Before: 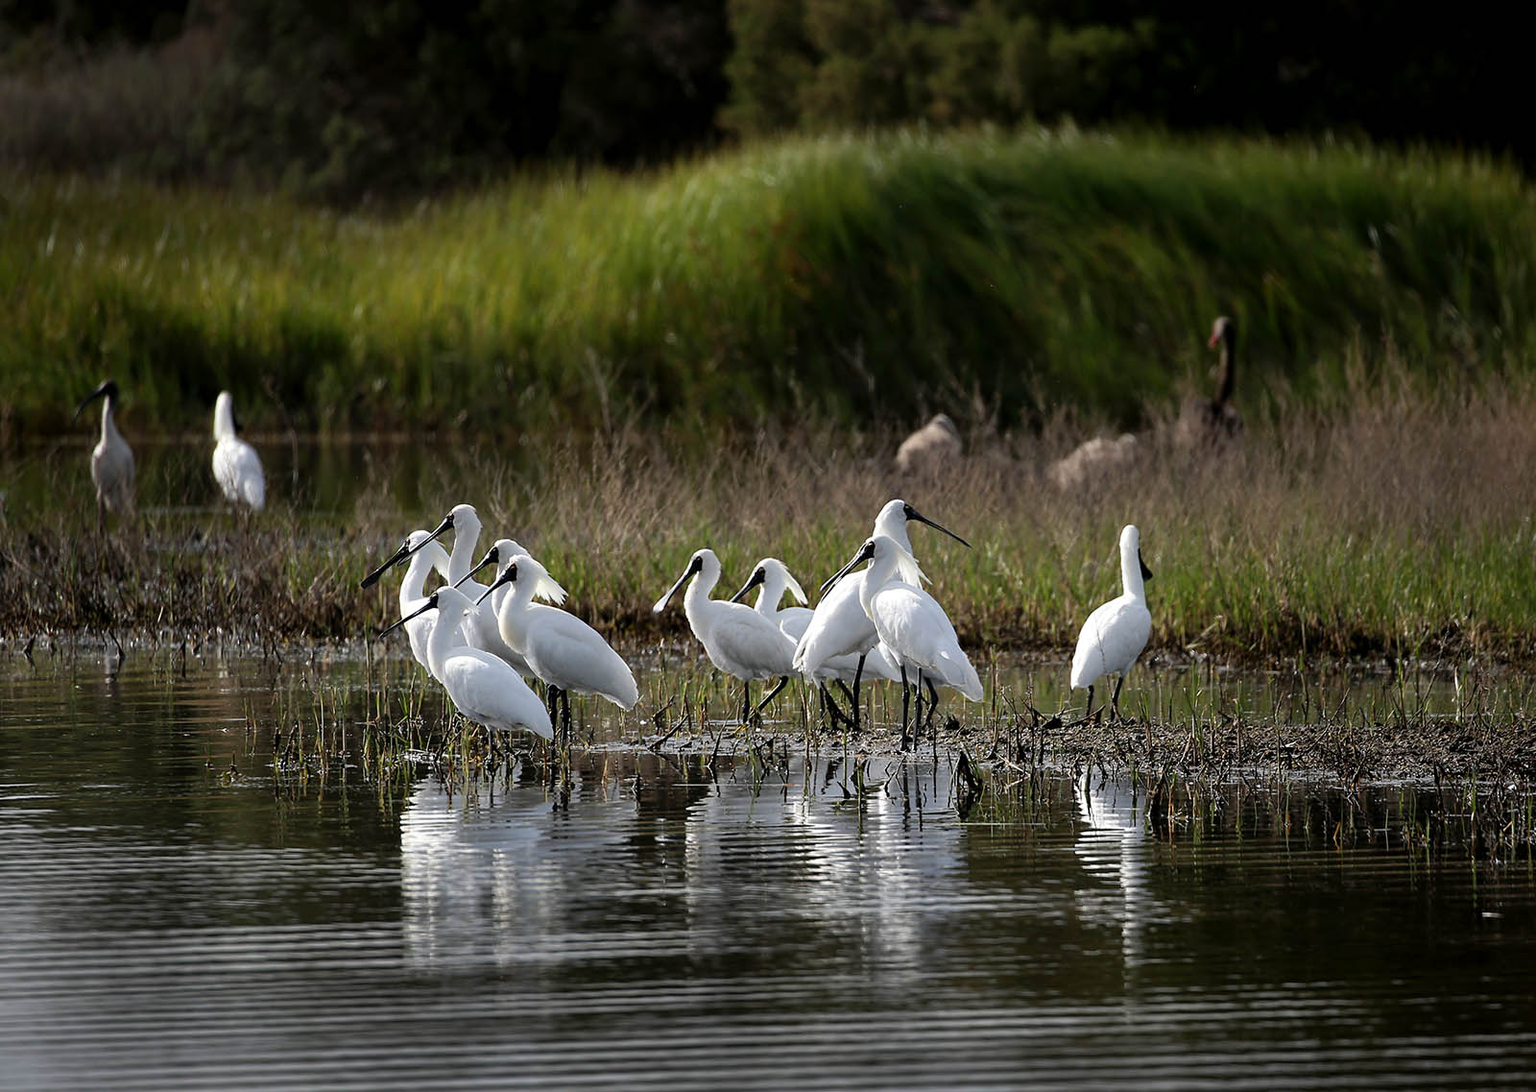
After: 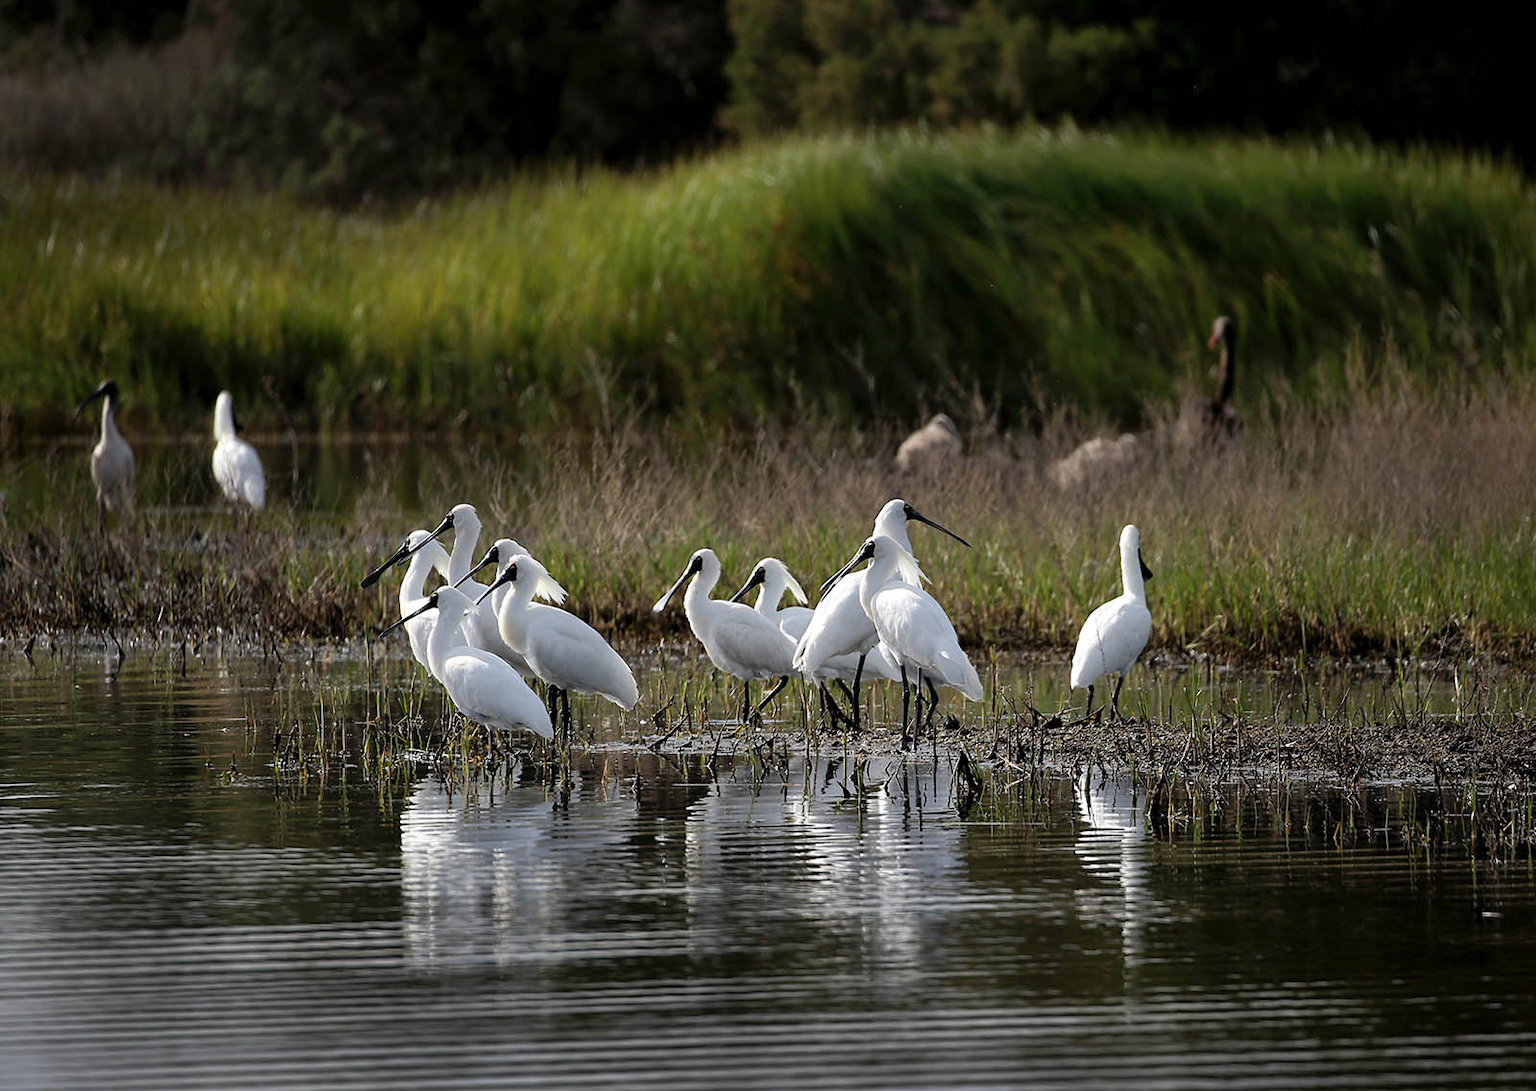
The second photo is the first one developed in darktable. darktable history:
shadows and highlights: shadows 25.82, highlights -25.86
